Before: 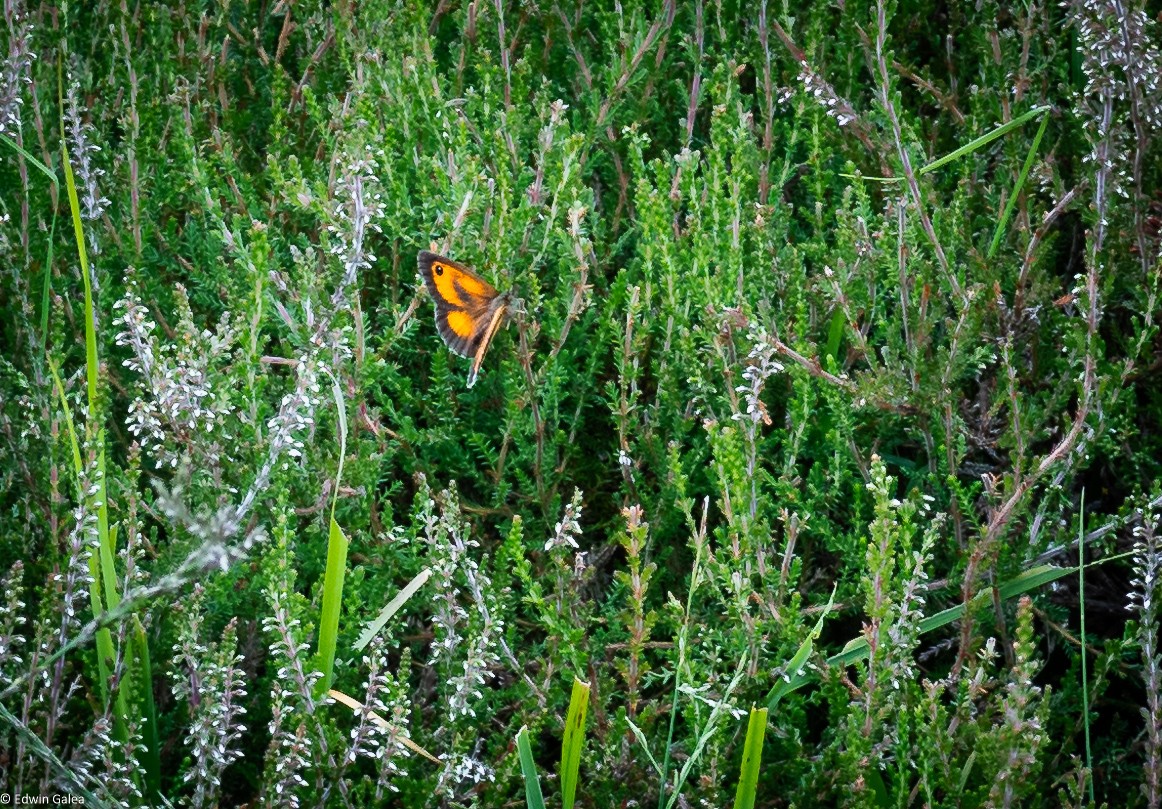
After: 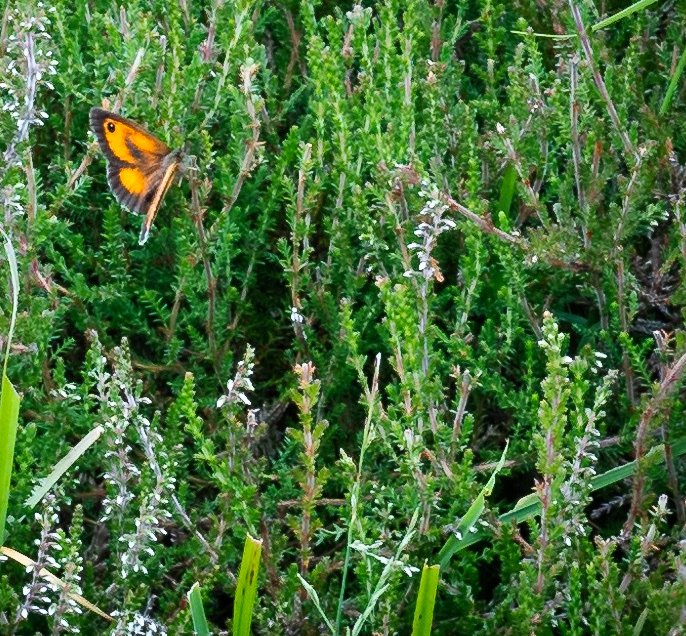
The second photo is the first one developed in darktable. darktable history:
crop and rotate: left 28.256%, top 17.734%, right 12.656%, bottom 3.573%
exposure: exposure 0.078 EV, compensate highlight preservation false
color zones: curves: ch1 [(0, 0.513) (0.143, 0.524) (0.286, 0.511) (0.429, 0.506) (0.571, 0.503) (0.714, 0.503) (0.857, 0.508) (1, 0.513)]
